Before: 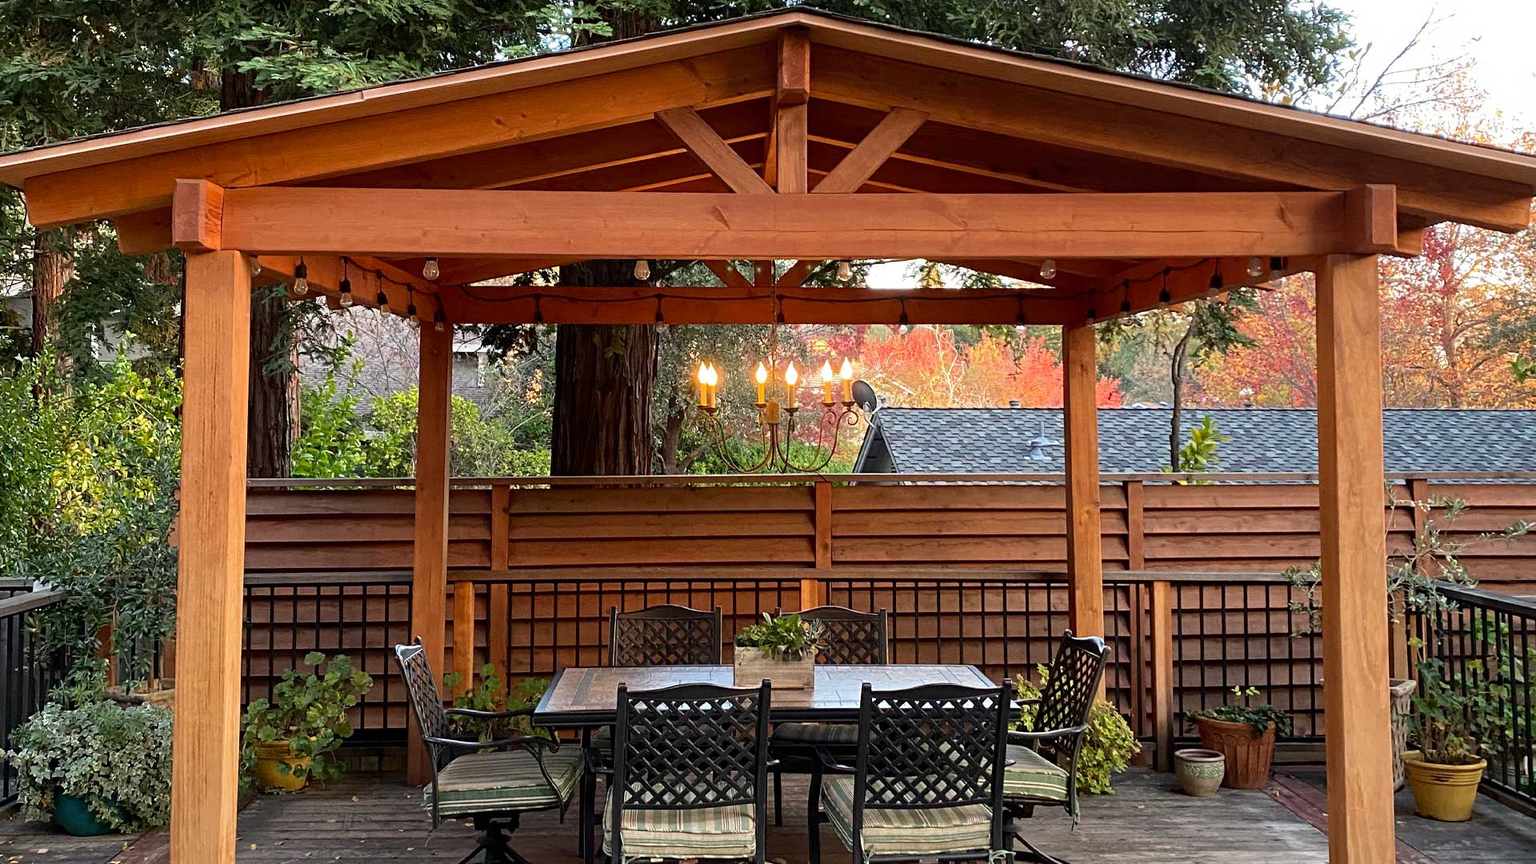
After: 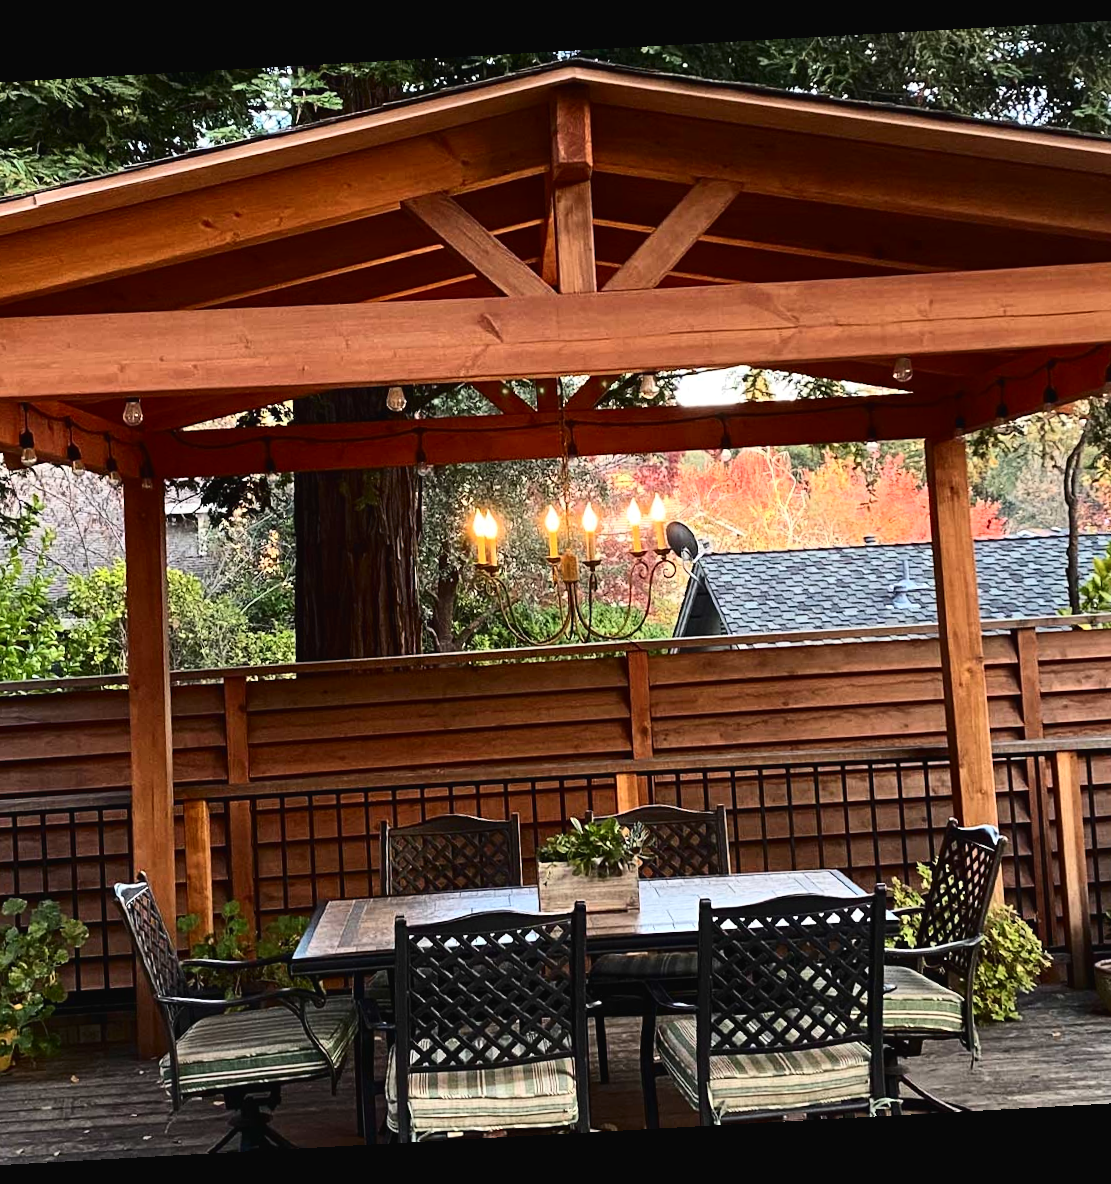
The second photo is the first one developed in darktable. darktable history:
crop: left 21.496%, right 22.254%
contrast brightness saturation: contrast 0.28
exposure: black level correction -0.005, exposure 0.054 EV, compensate highlight preservation false
rotate and perspective: rotation -3.18°, automatic cropping off
